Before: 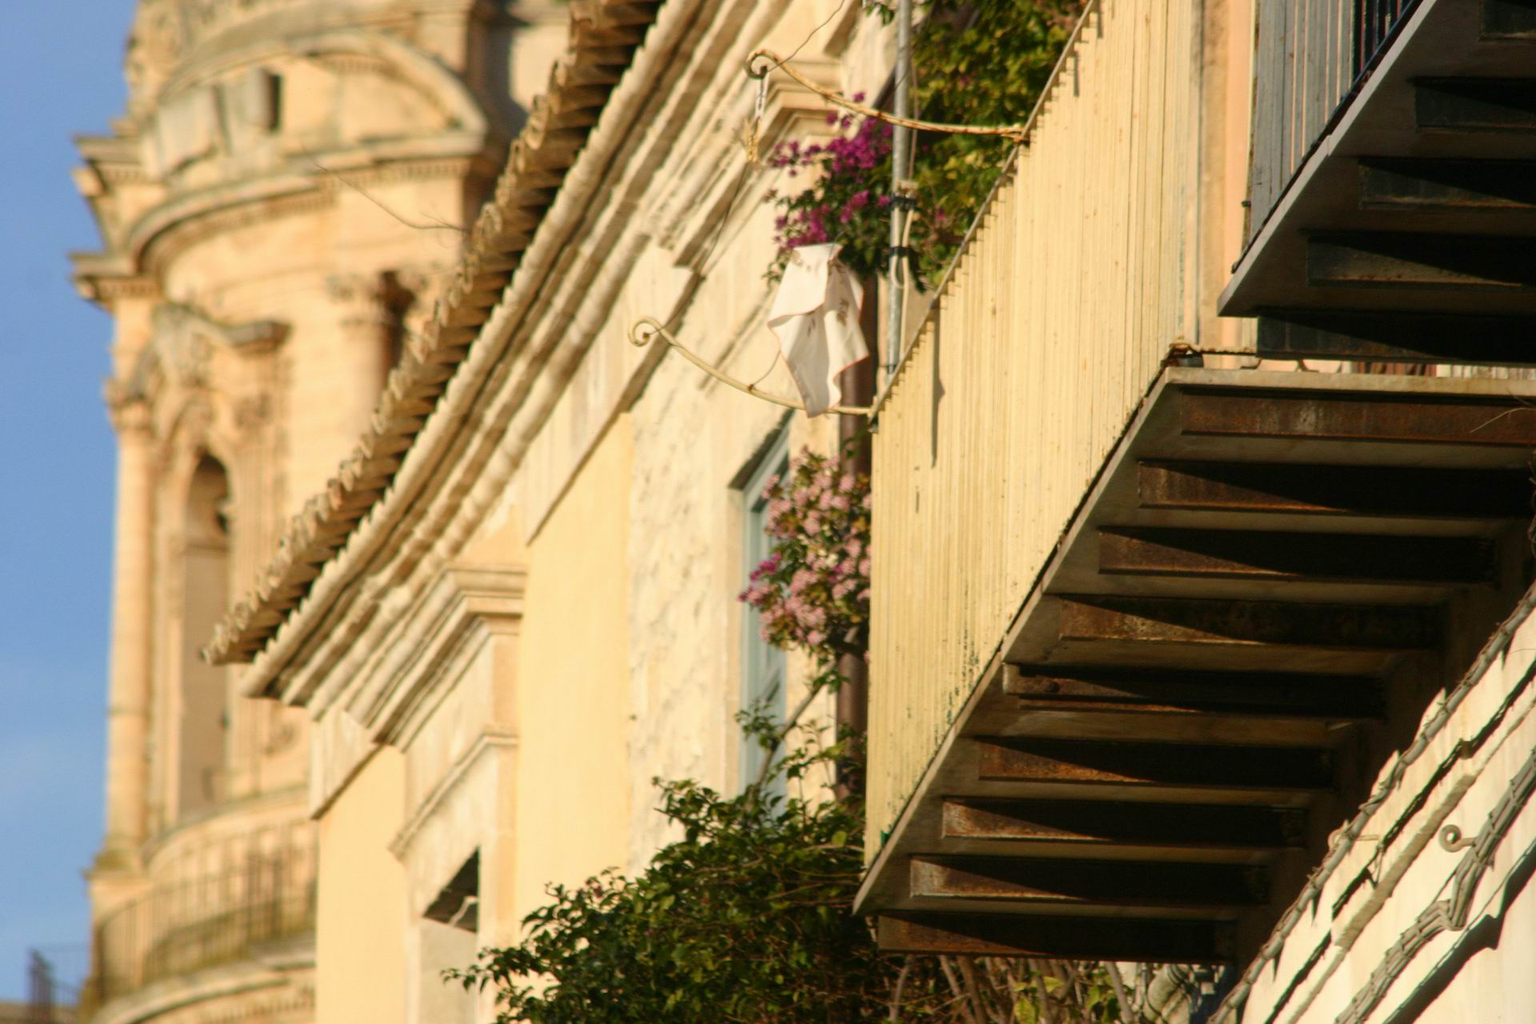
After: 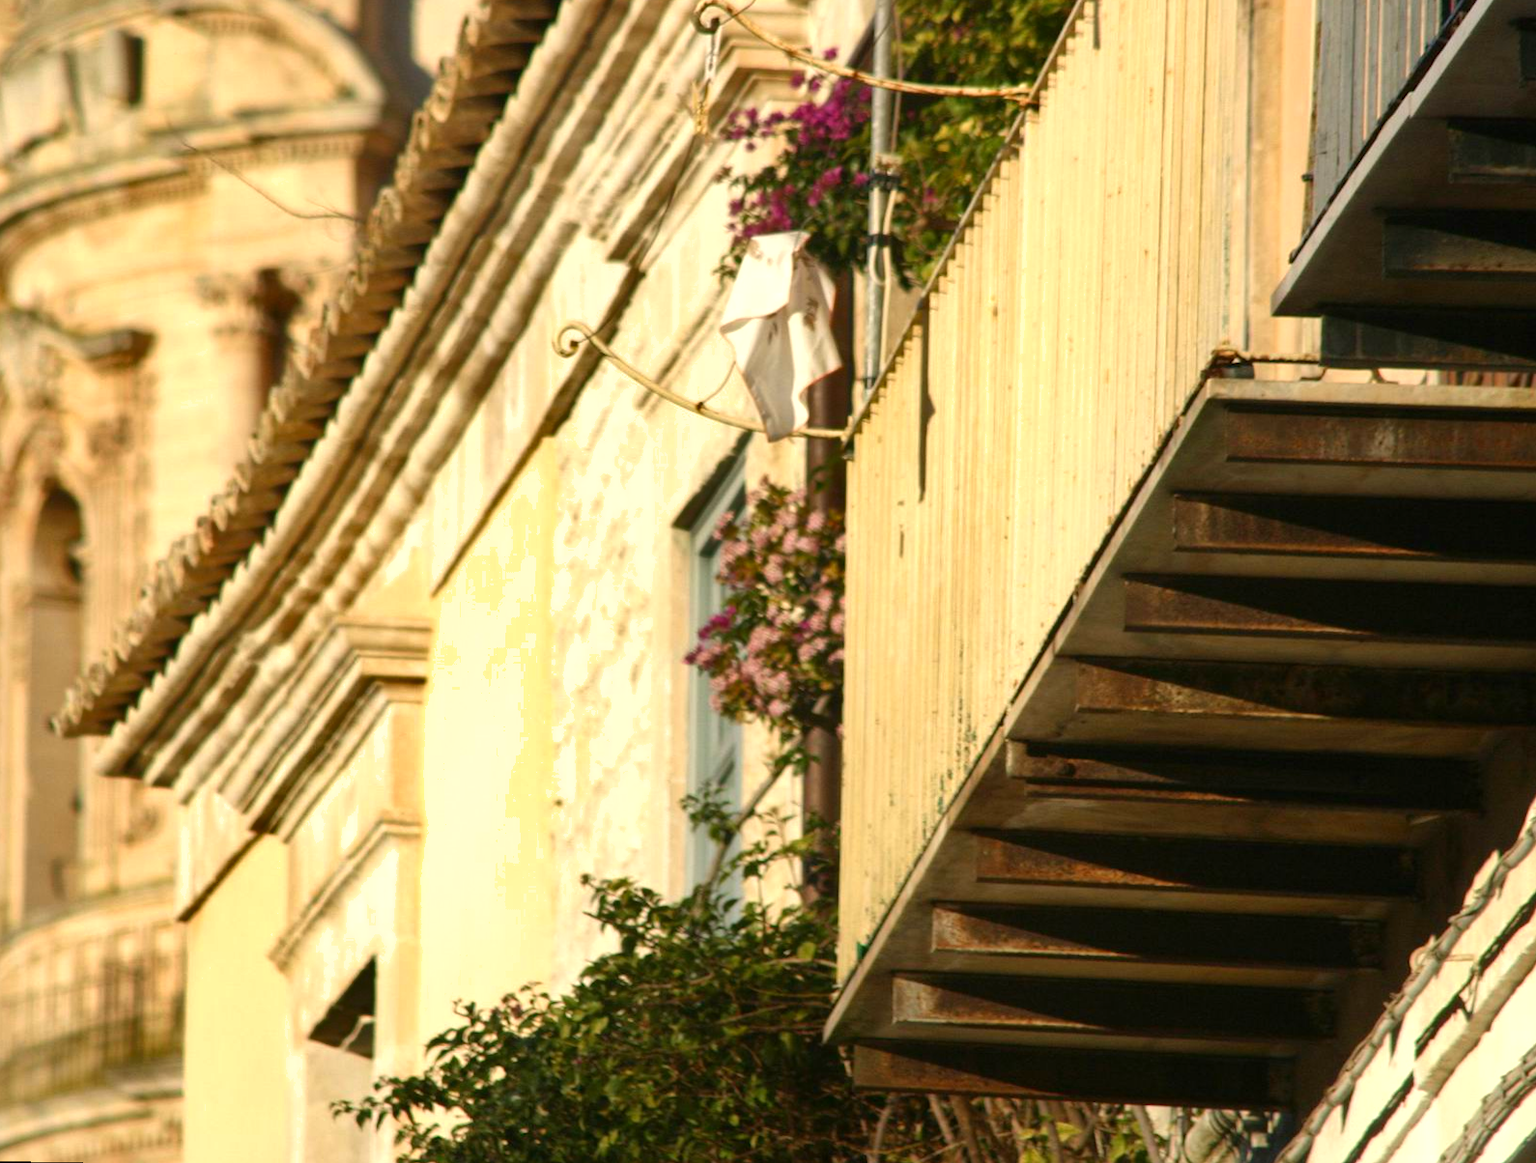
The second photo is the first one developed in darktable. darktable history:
shadows and highlights: shadows 5, soften with gaussian
exposure: exposure 0.375 EV, compensate highlight preservation false
crop: left 9.807%, top 6.259%, right 7.334%, bottom 2.177%
rotate and perspective: lens shift (horizontal) -0.055, automatic cropping off
